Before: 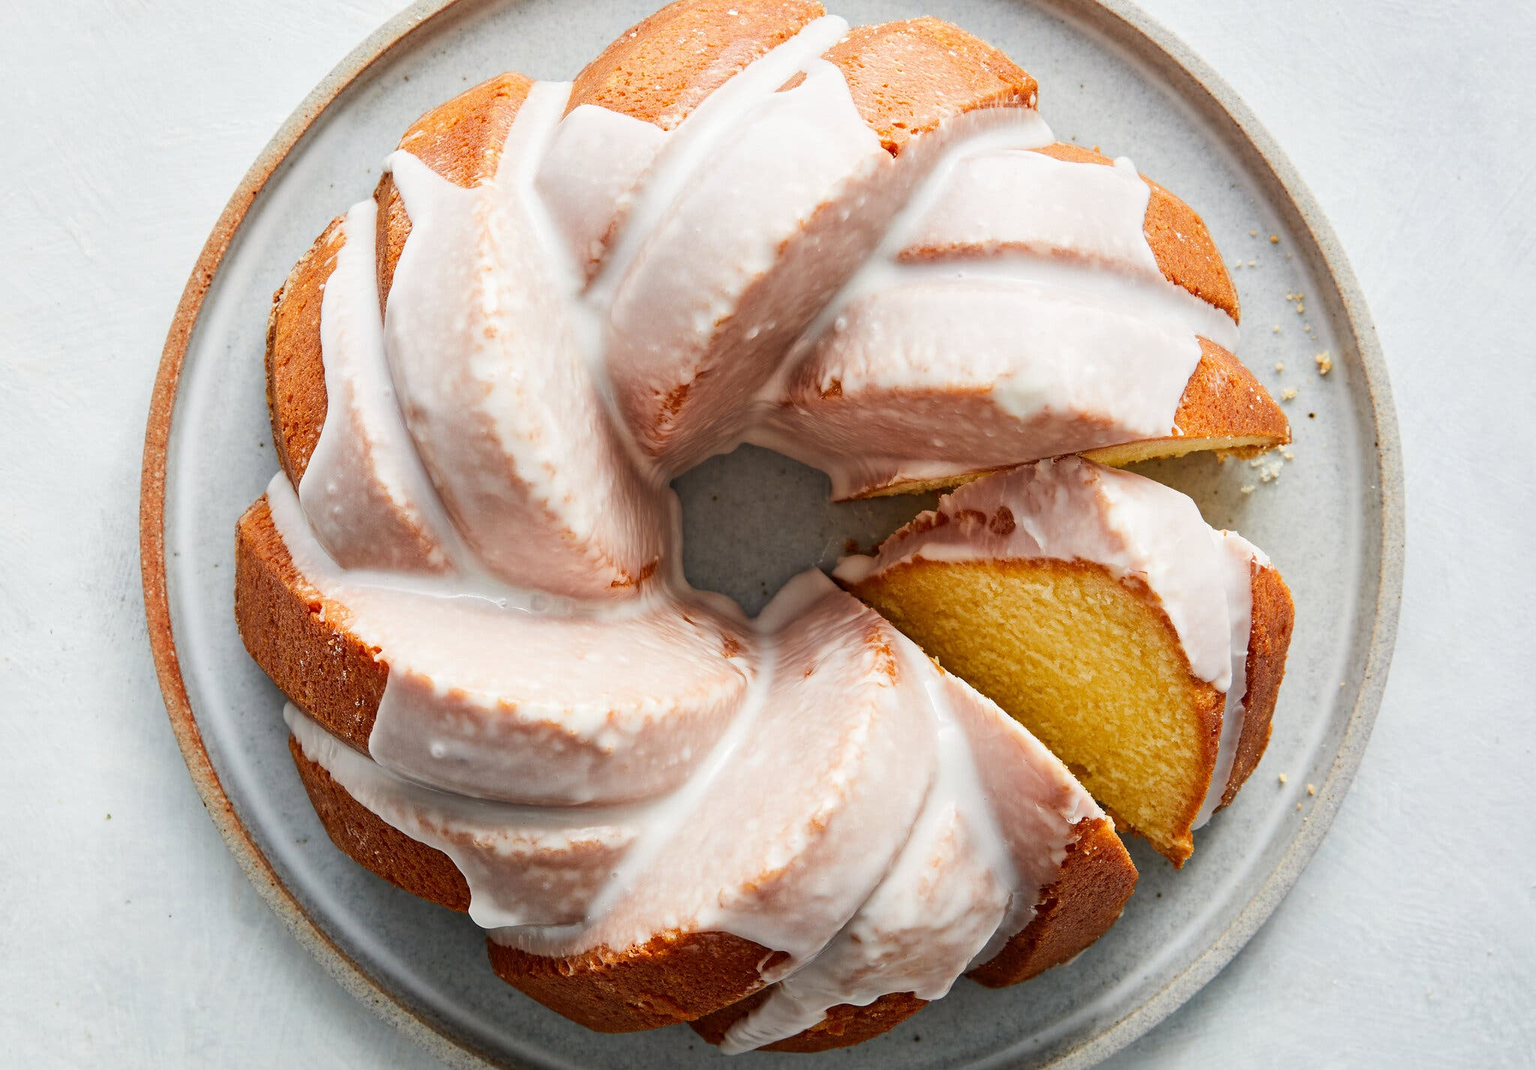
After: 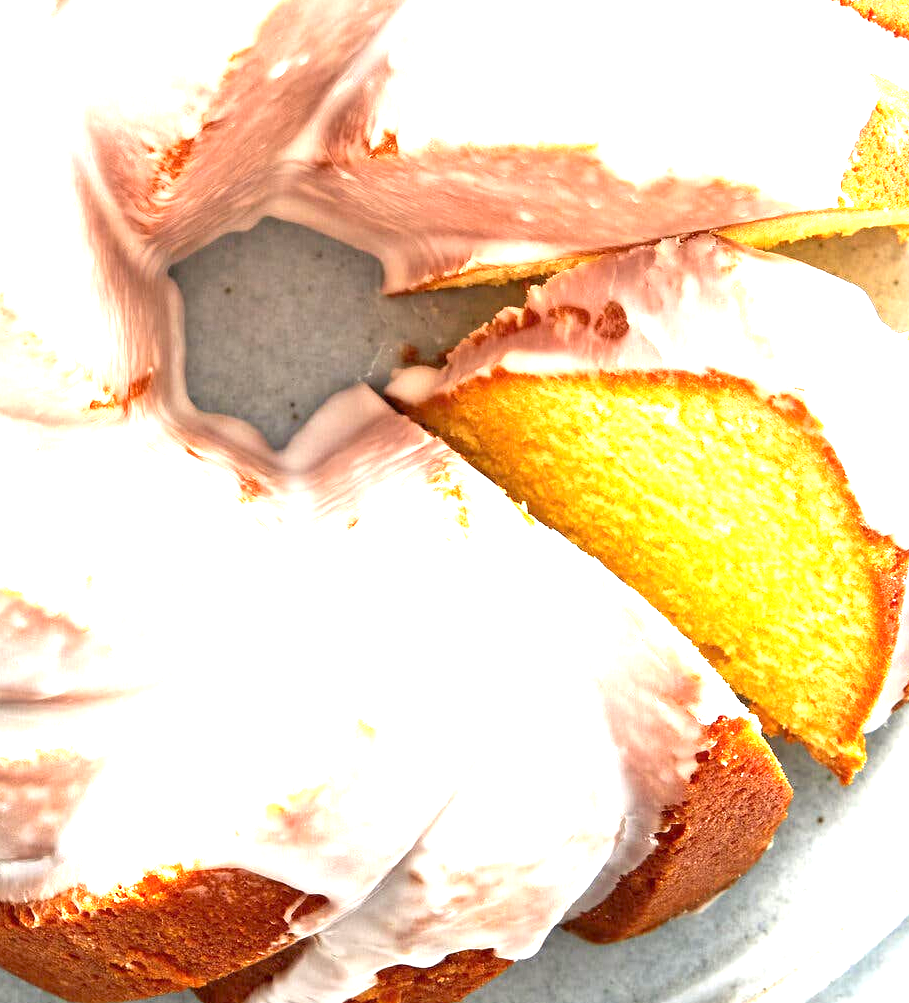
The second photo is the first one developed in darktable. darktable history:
white balance: emerald 1
crop: left 35.432%, top 26.233%, right 20.145%, bottom 3.432%
exposure: exposure 2.003 EV, compensate highlight preservation false
